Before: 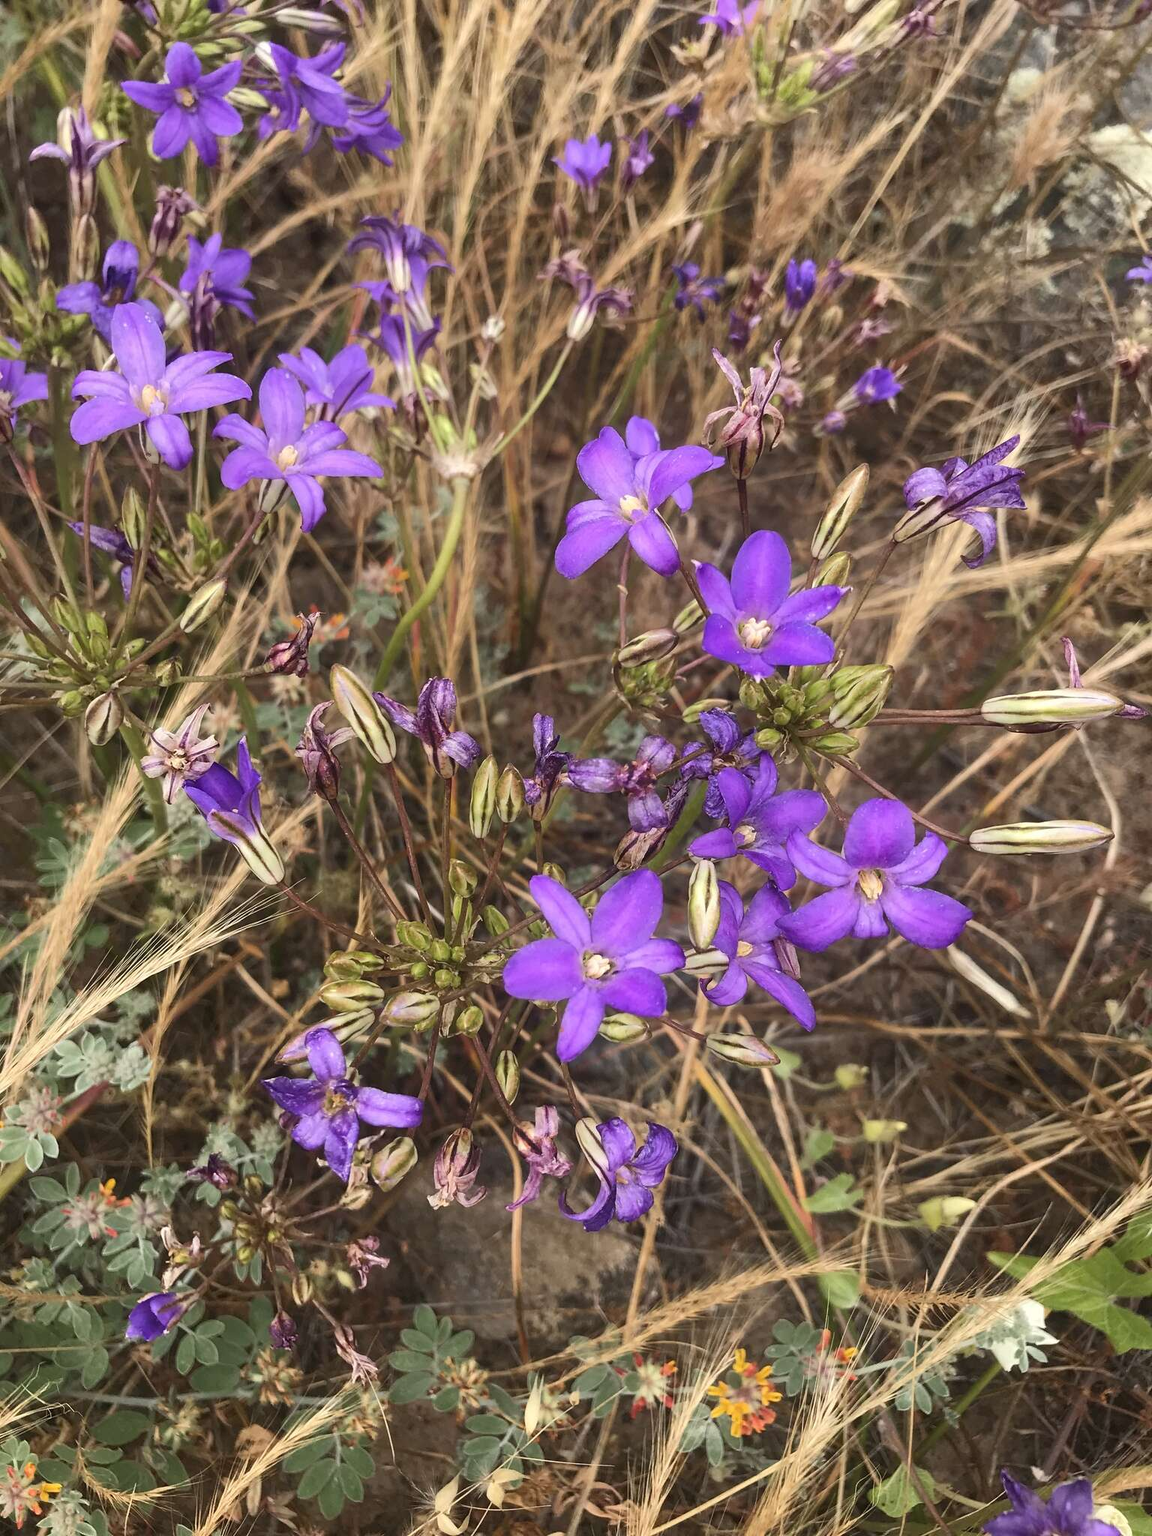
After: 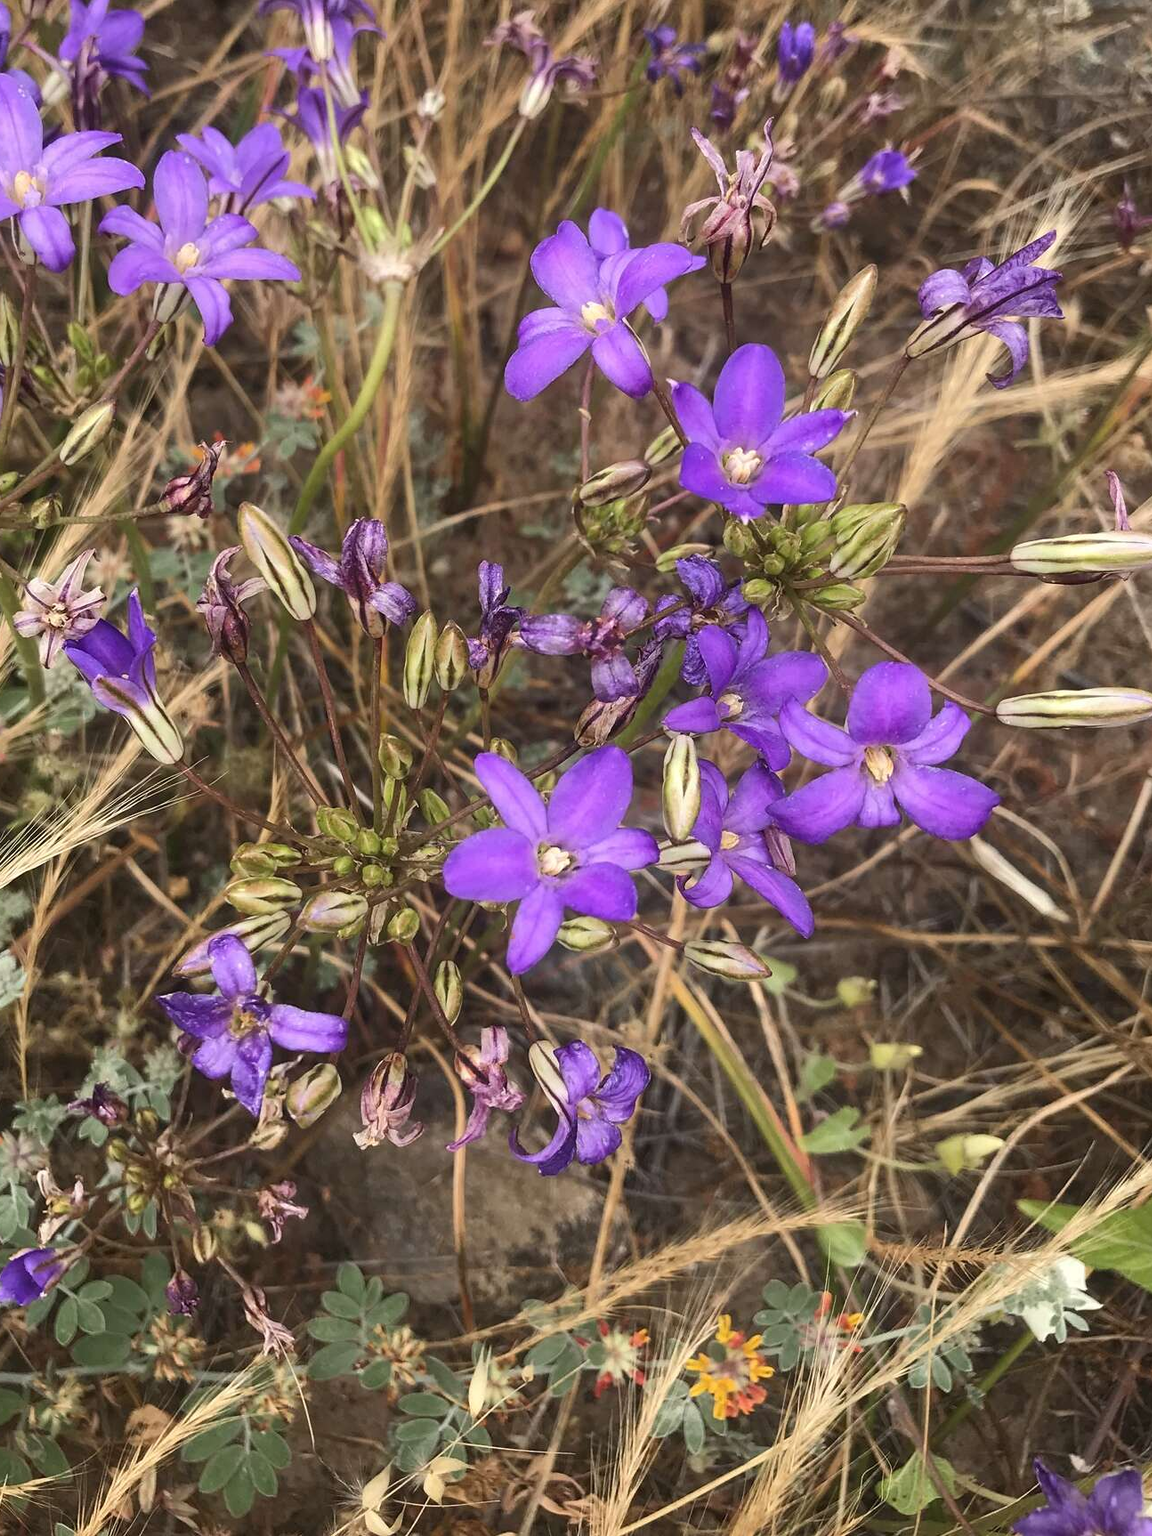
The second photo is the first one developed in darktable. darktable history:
crop: left 11.263%, top 15.69%, right 4.427%
